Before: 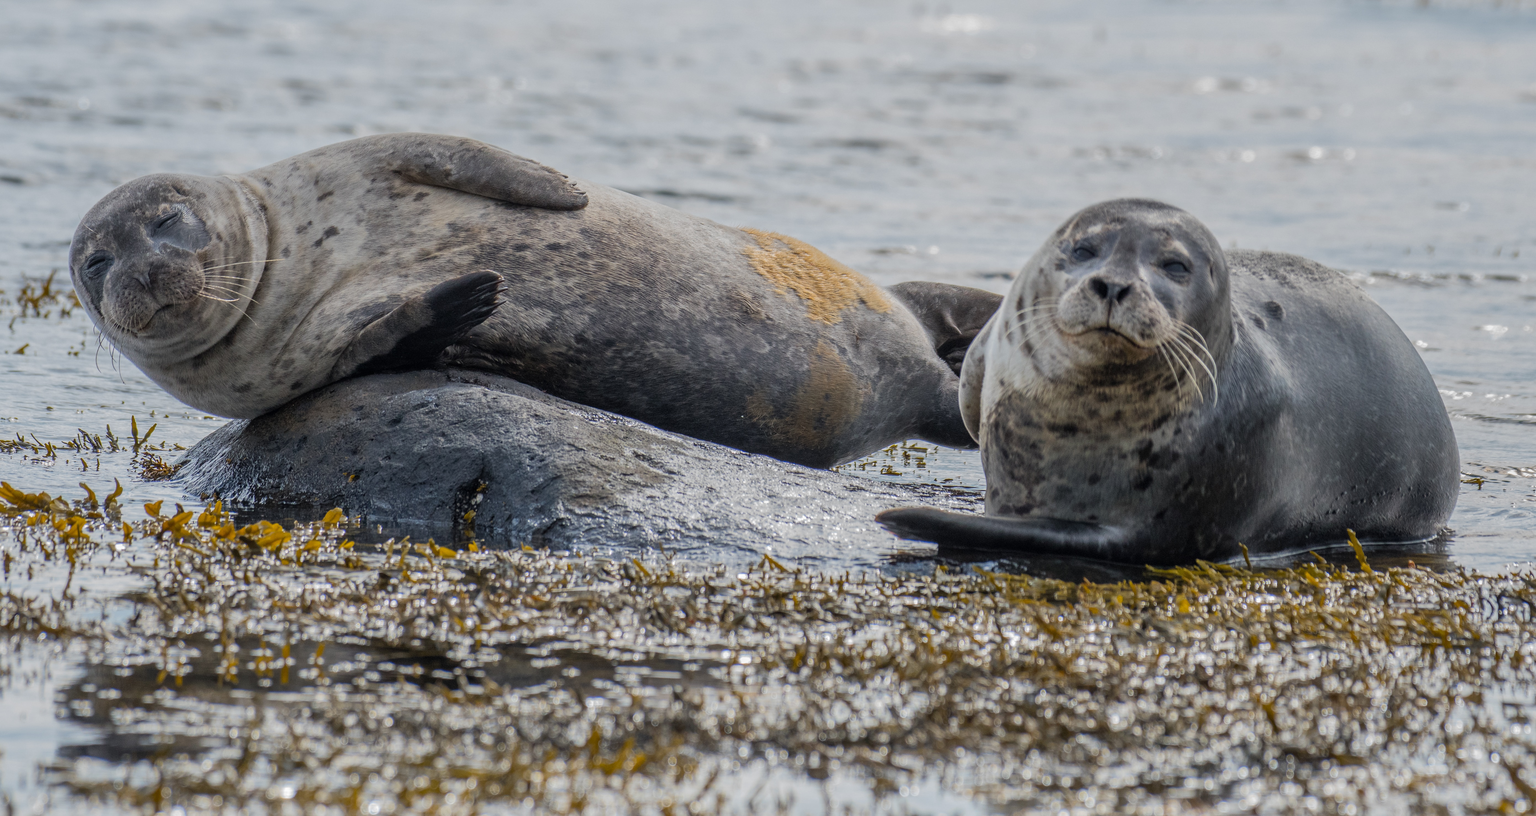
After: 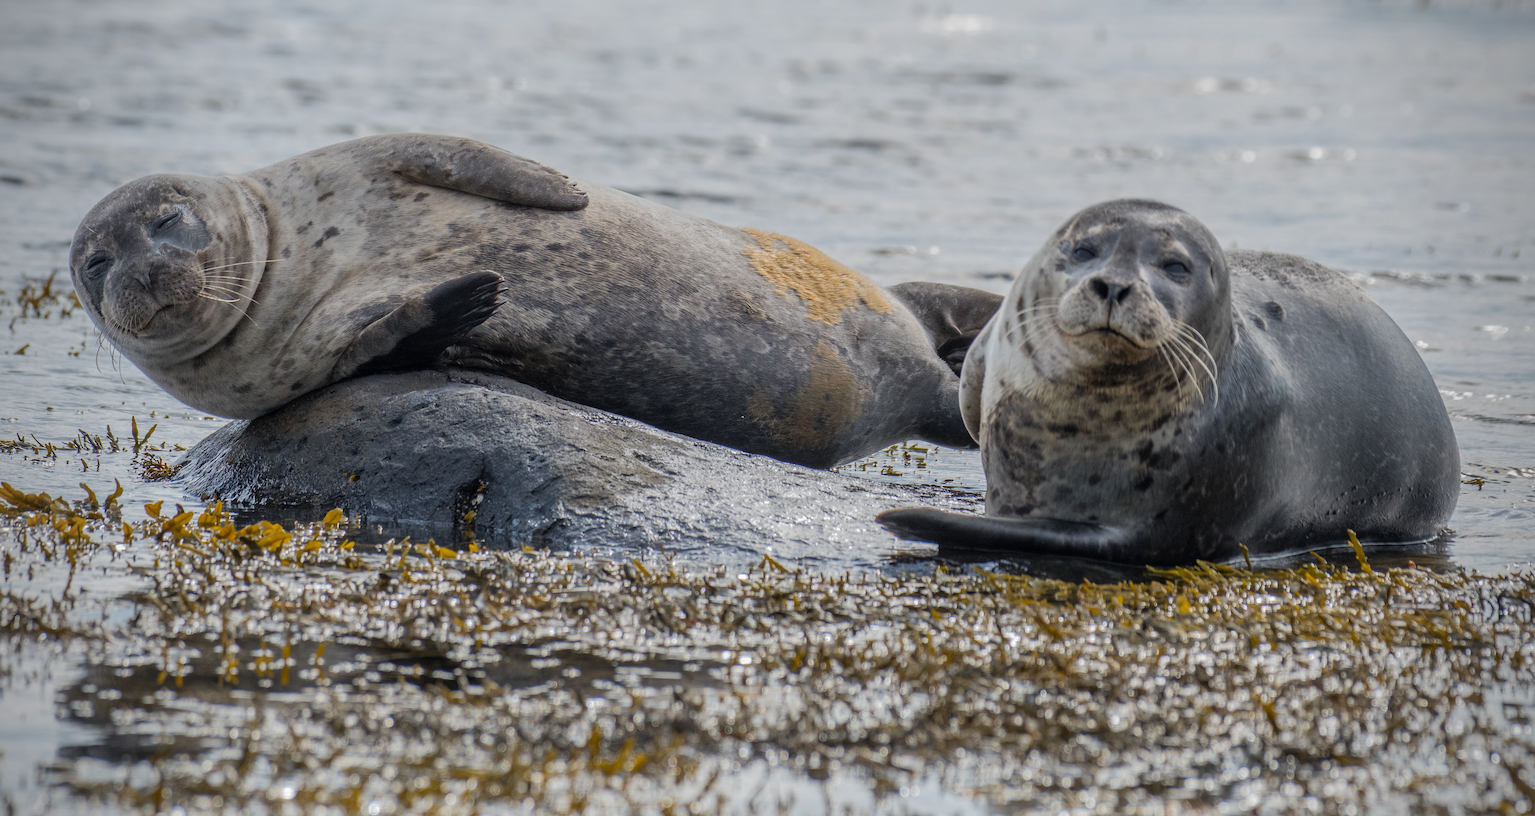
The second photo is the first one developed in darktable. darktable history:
vignetting: brightness -0.578, saturation -0.267, unbound false
